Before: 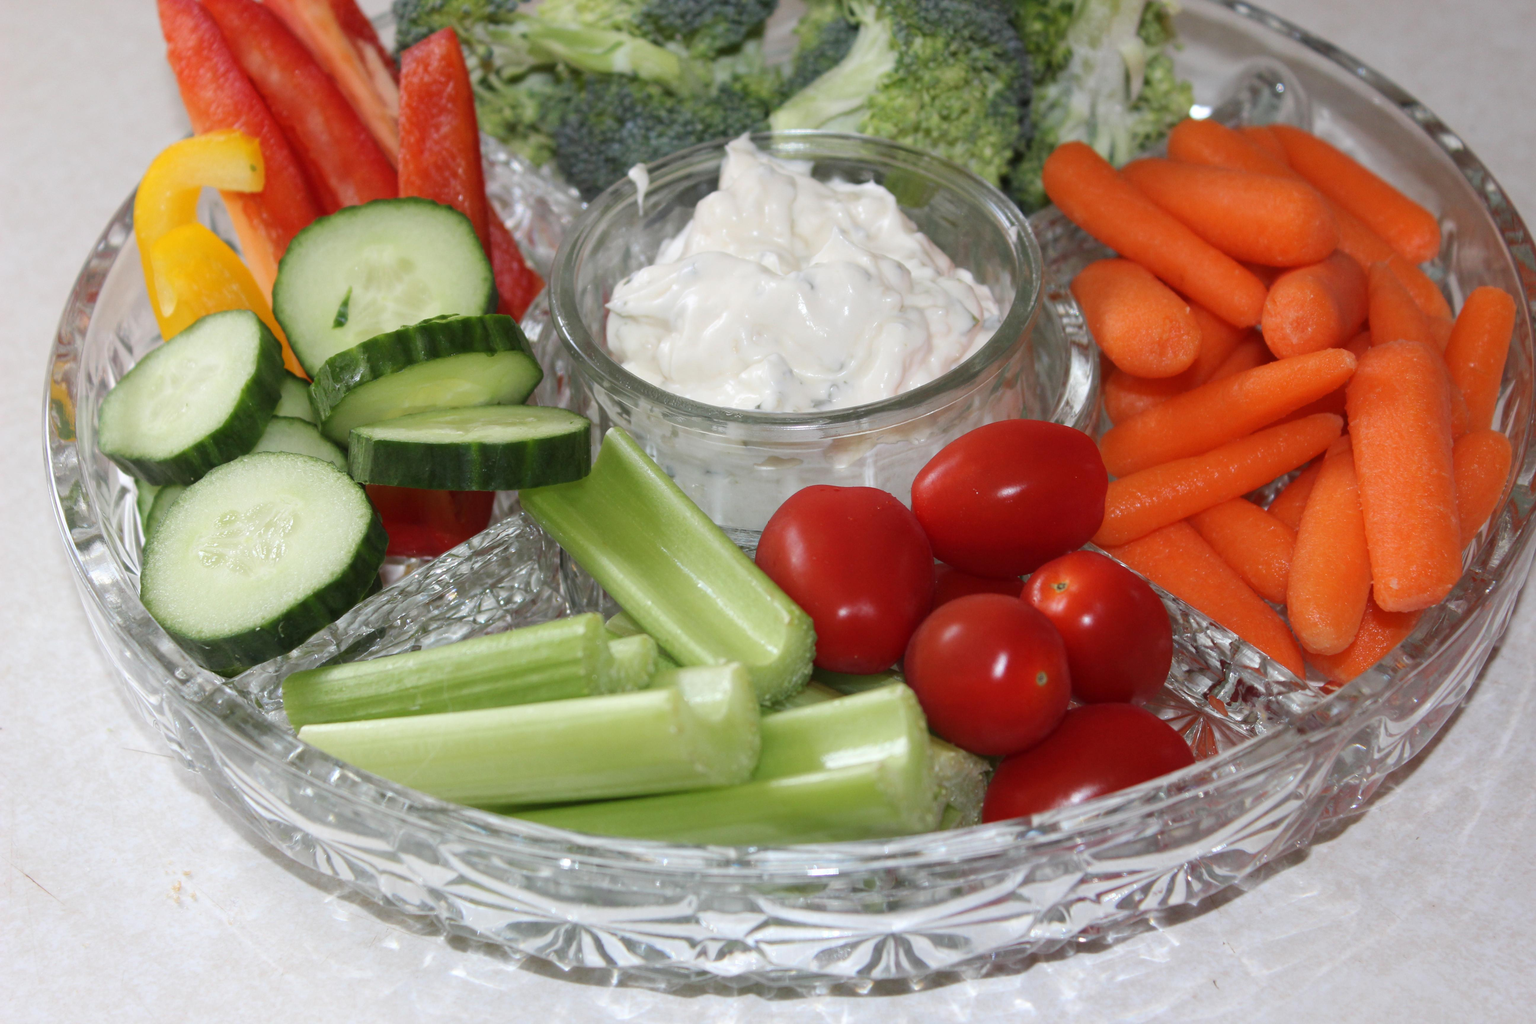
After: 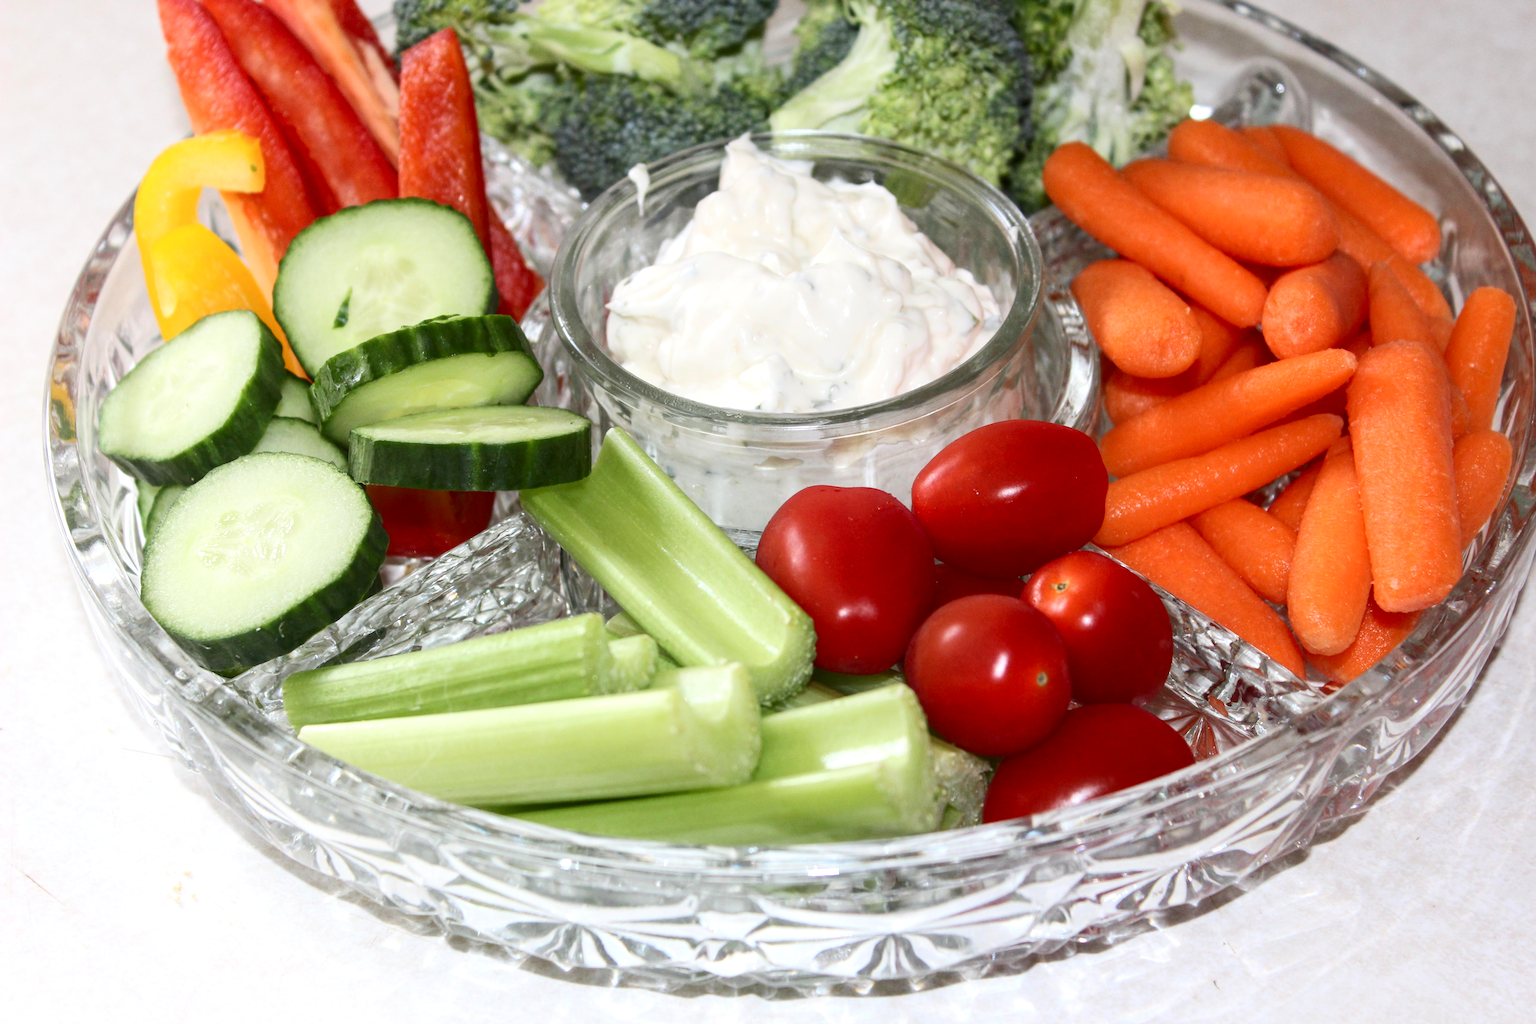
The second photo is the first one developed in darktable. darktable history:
exposure: black level correction 0.005, exposure 0.41 EV, compensate exposure bias true, compensate highlight preservation false
local contrast: detail 109%
contrast brightness saturation: contrast 0.216
